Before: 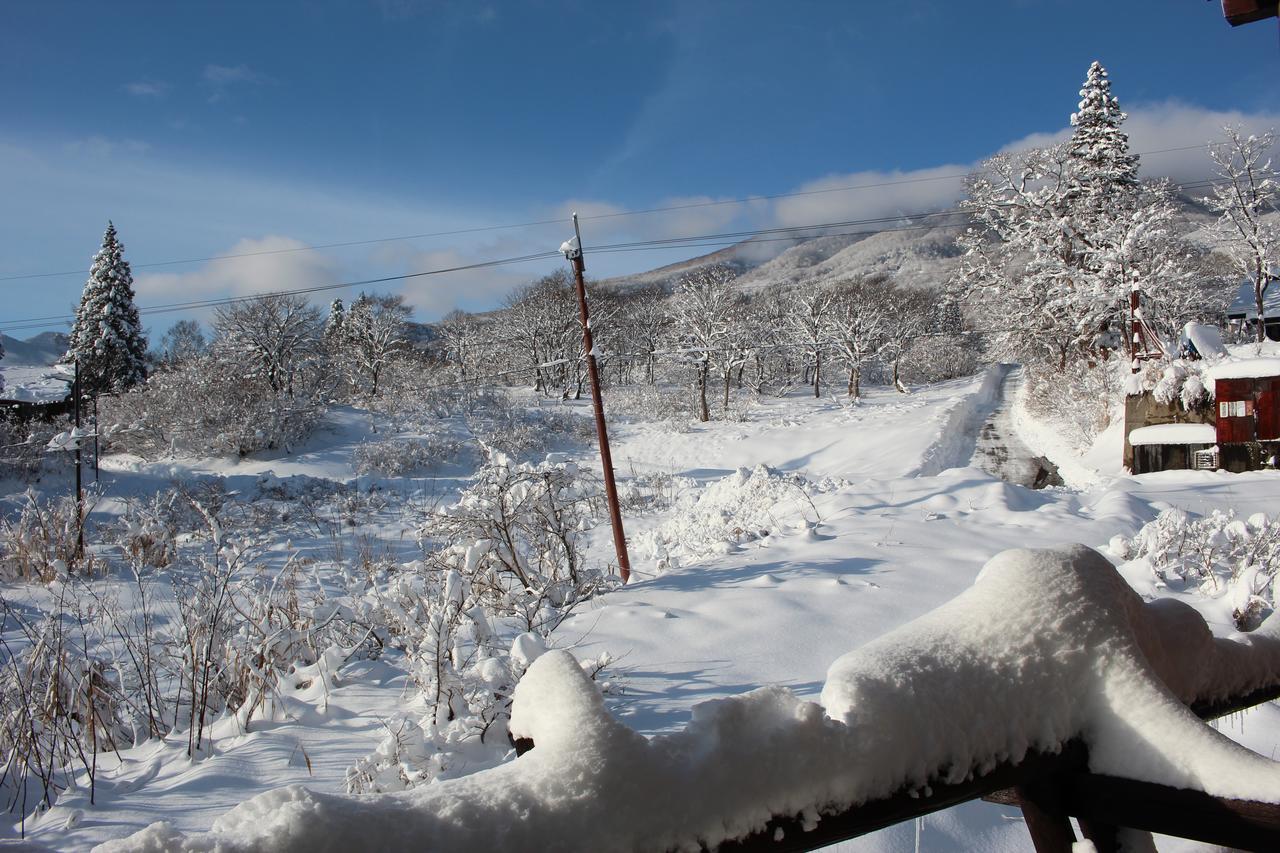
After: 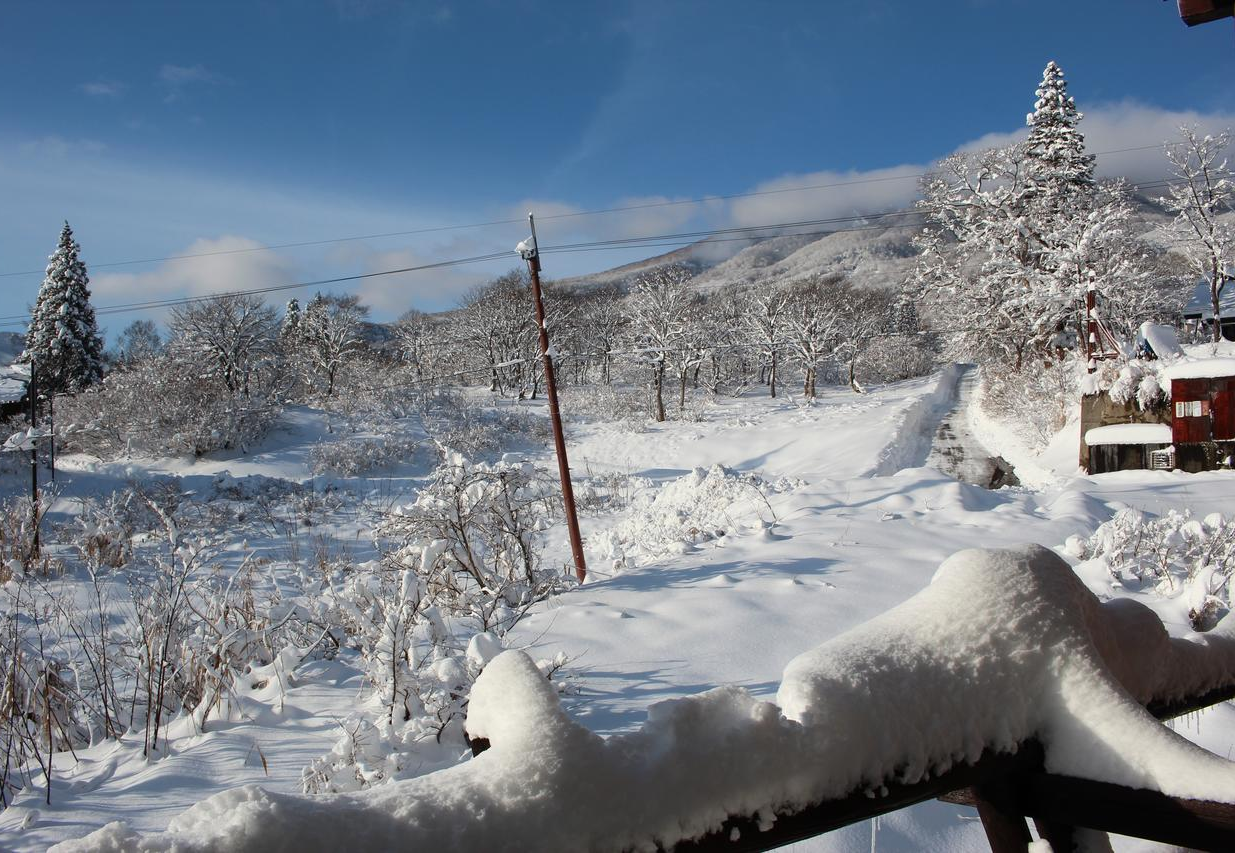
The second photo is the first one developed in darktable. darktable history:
crop and rotate: left 3.478%
